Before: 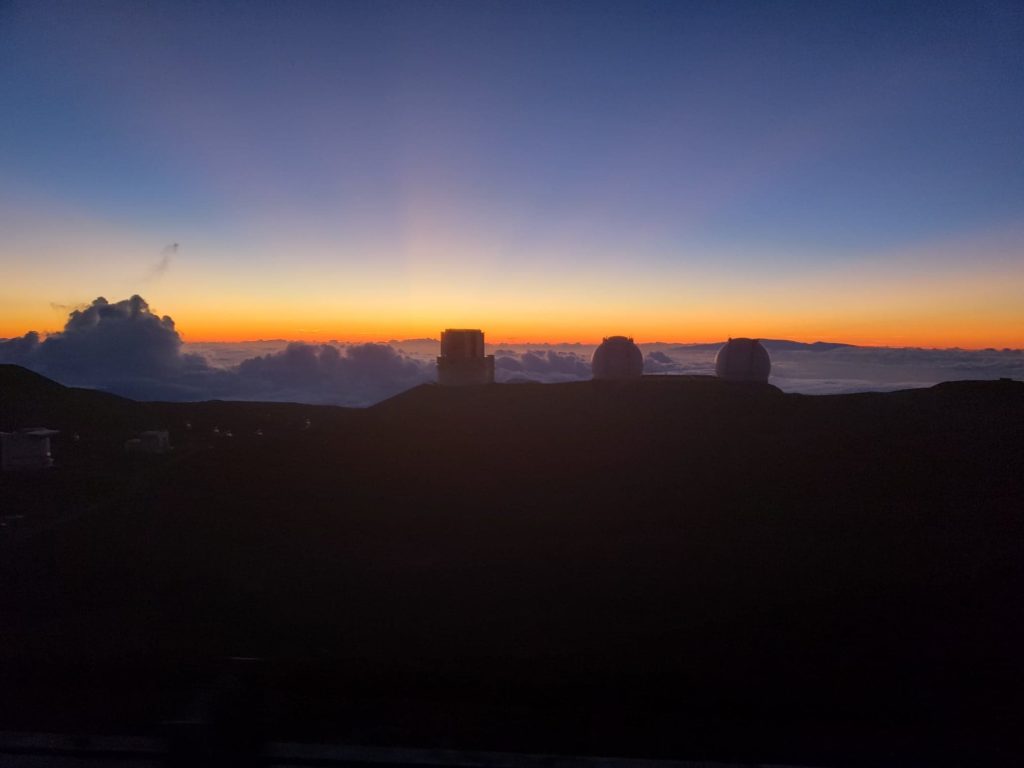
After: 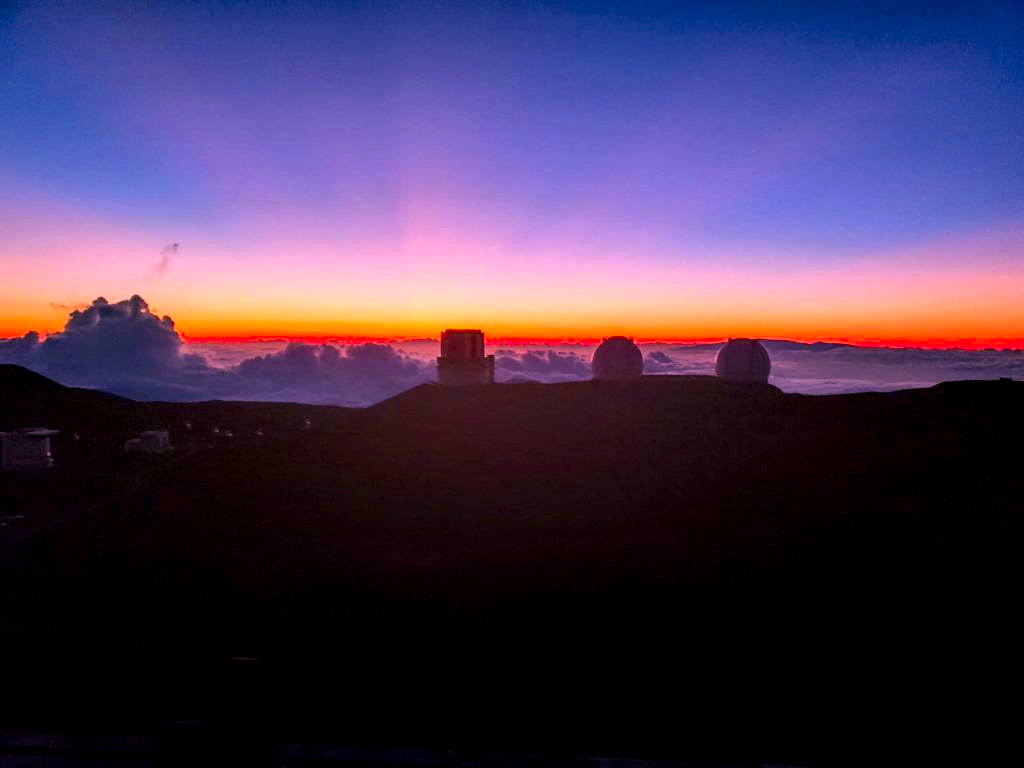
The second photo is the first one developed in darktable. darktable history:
local contrast: highlights 19%, detail 186%
color correction: highlights a* 19.5, highlights b* -11.53, saturation 1.69
